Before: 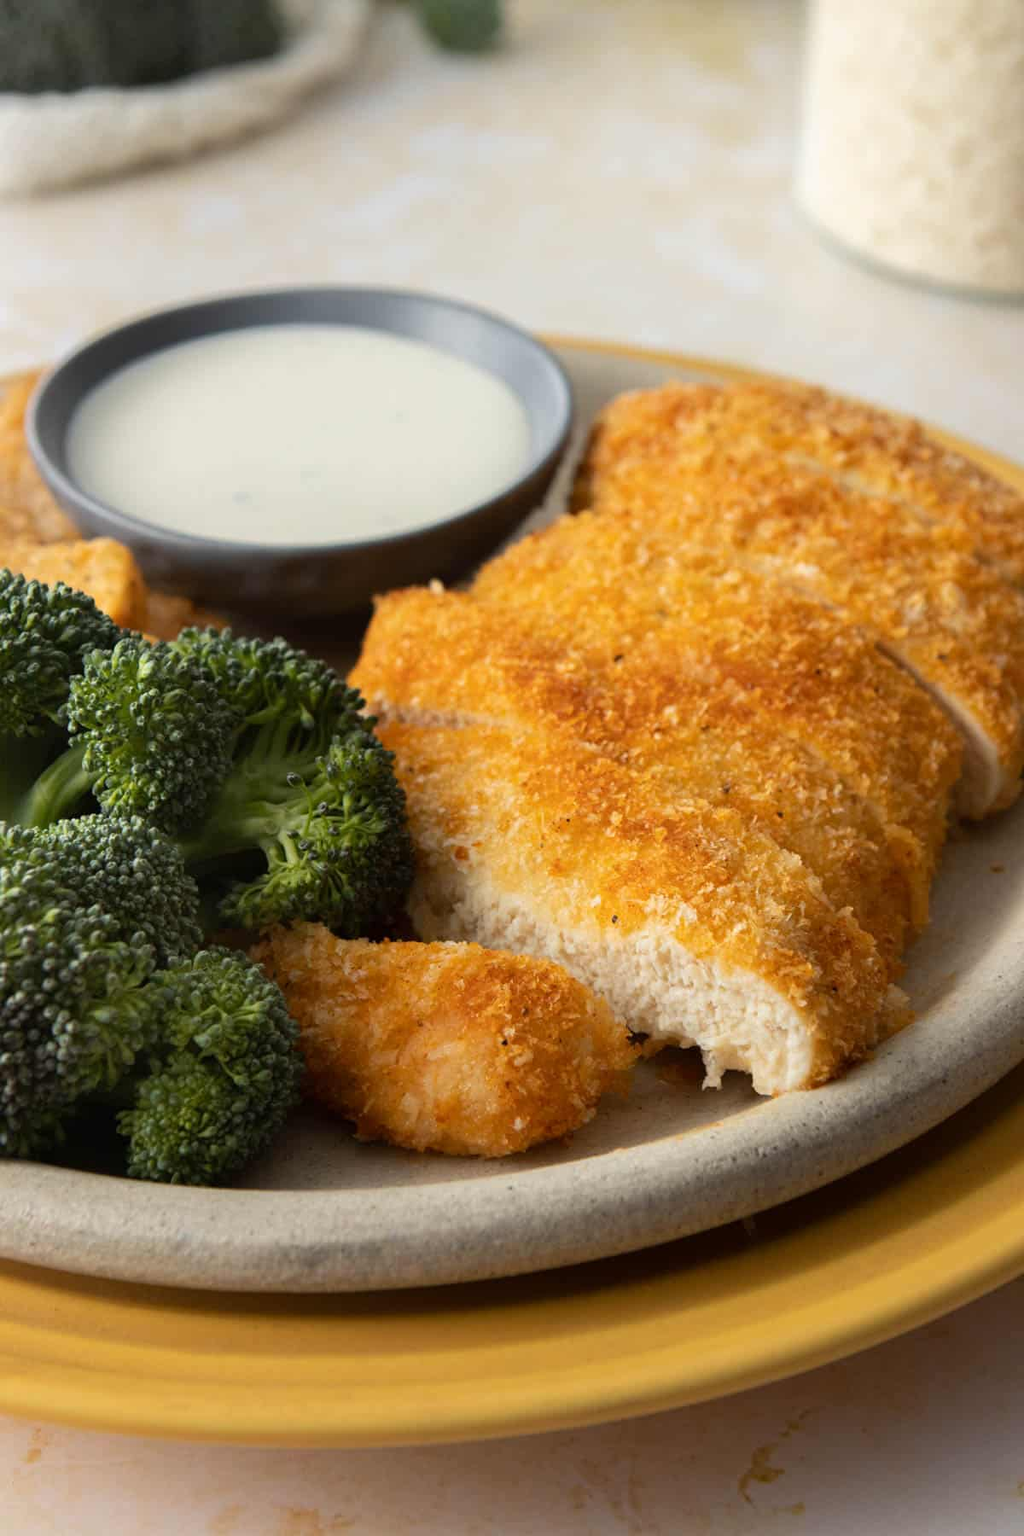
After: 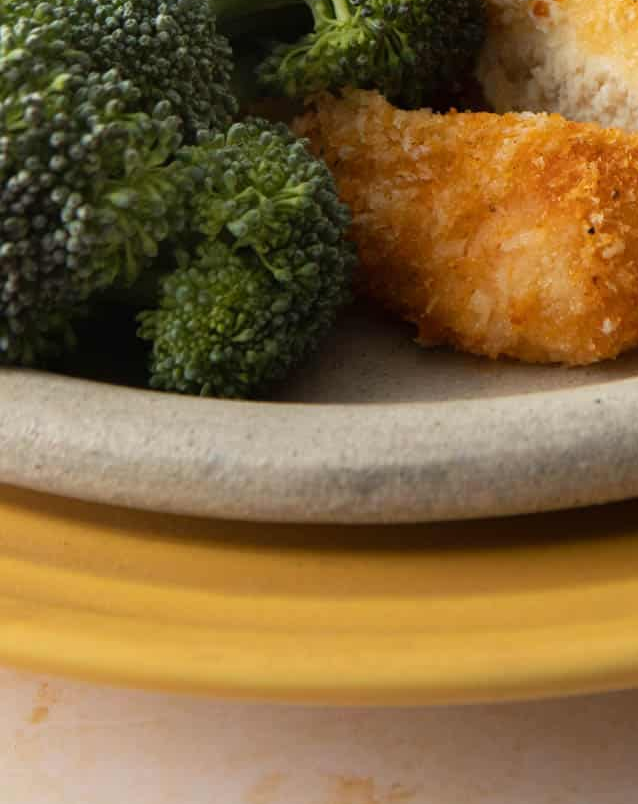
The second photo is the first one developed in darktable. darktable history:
exposure: black level correction 0, compensate exposure bias true, compensate highlight preservation false
crop and rotate: top 55.063%, right 46.765%, bottom 0.223%
